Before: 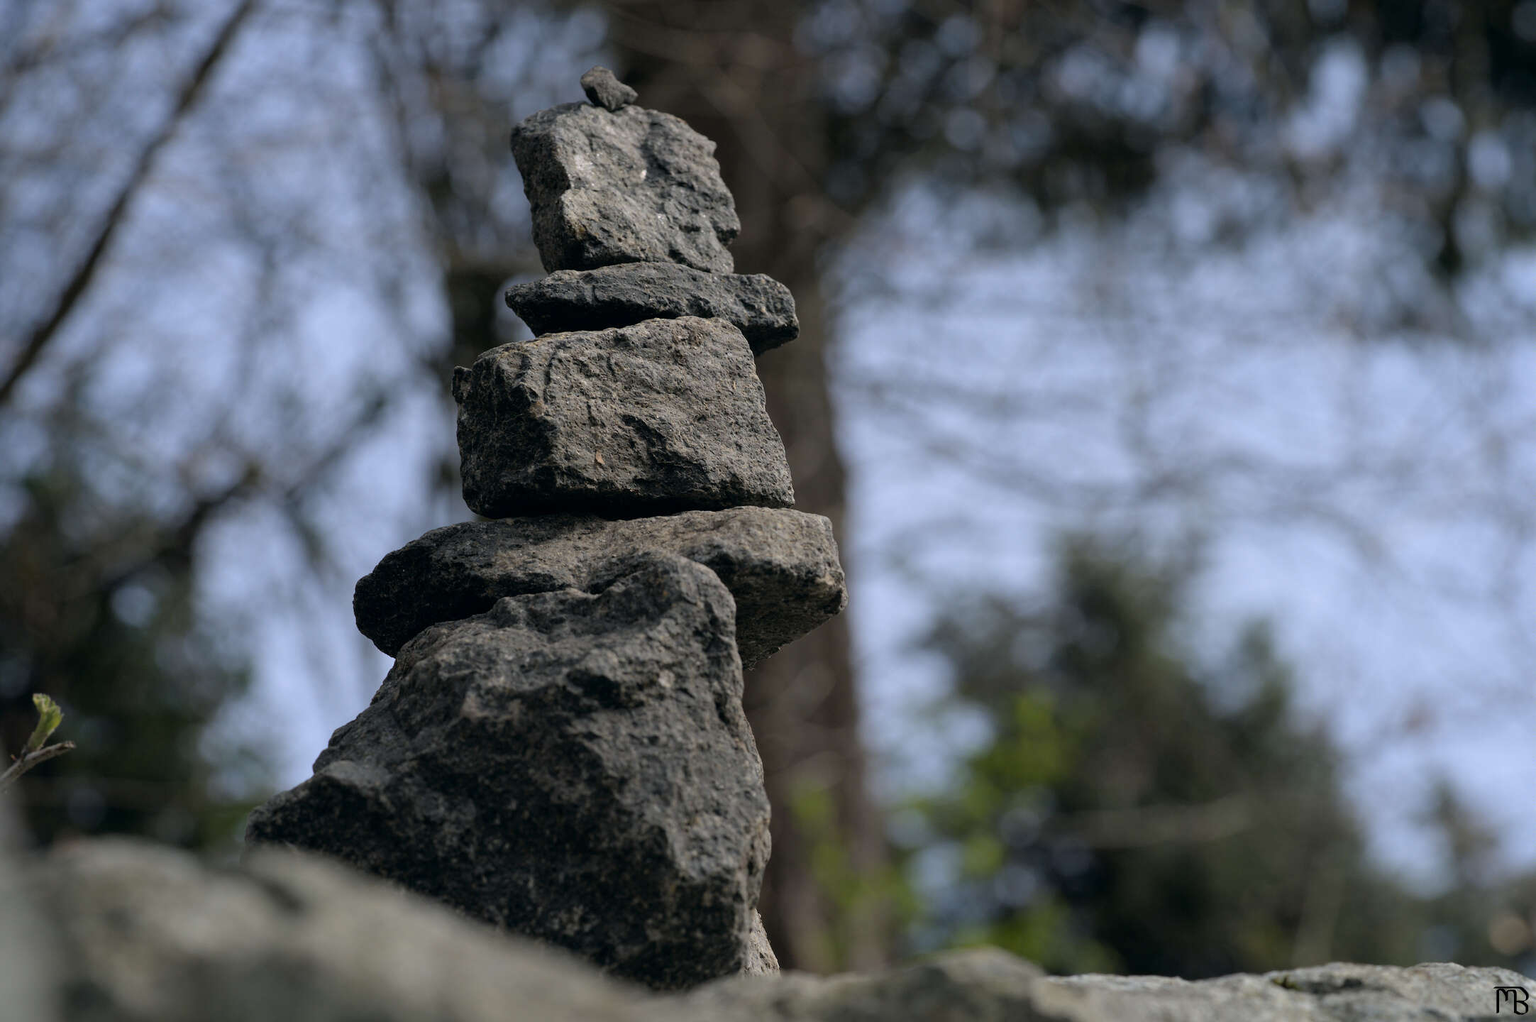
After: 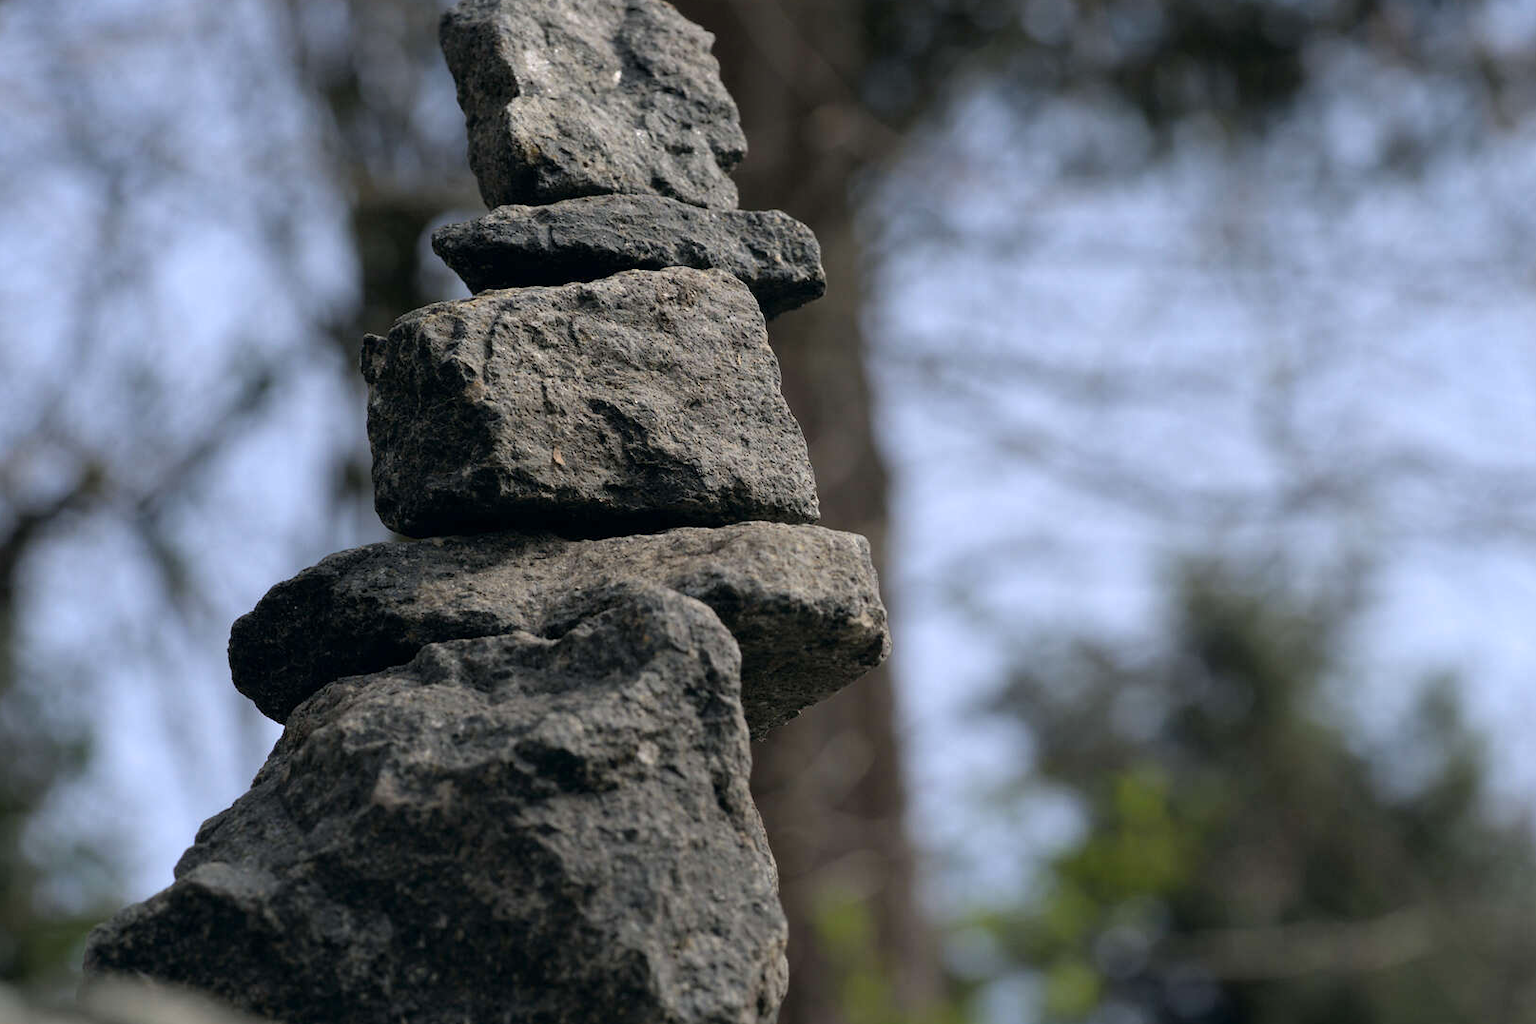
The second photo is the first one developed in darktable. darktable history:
crop and rotate: left 11.936%, top 11.482%, right 13.444%, bottom 13.674%
exposure: exposure 0.29 EV, compensate highlight preservation false
